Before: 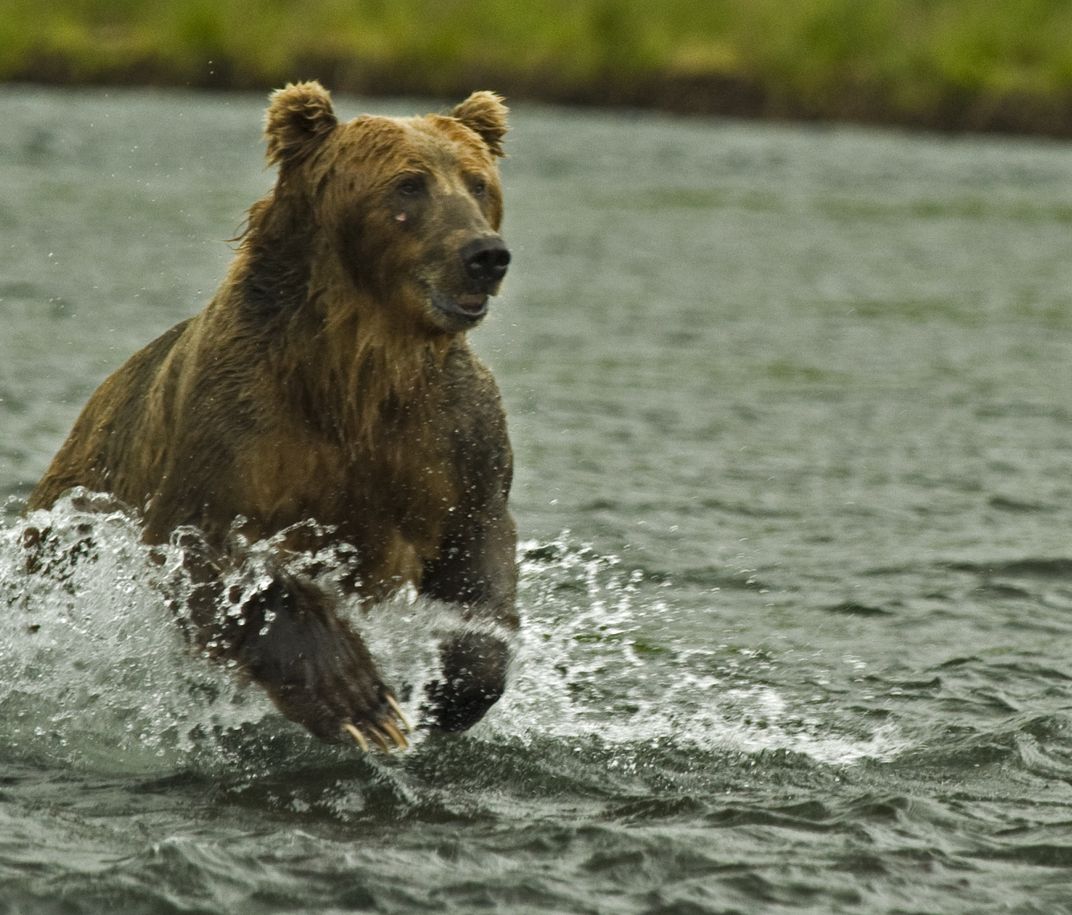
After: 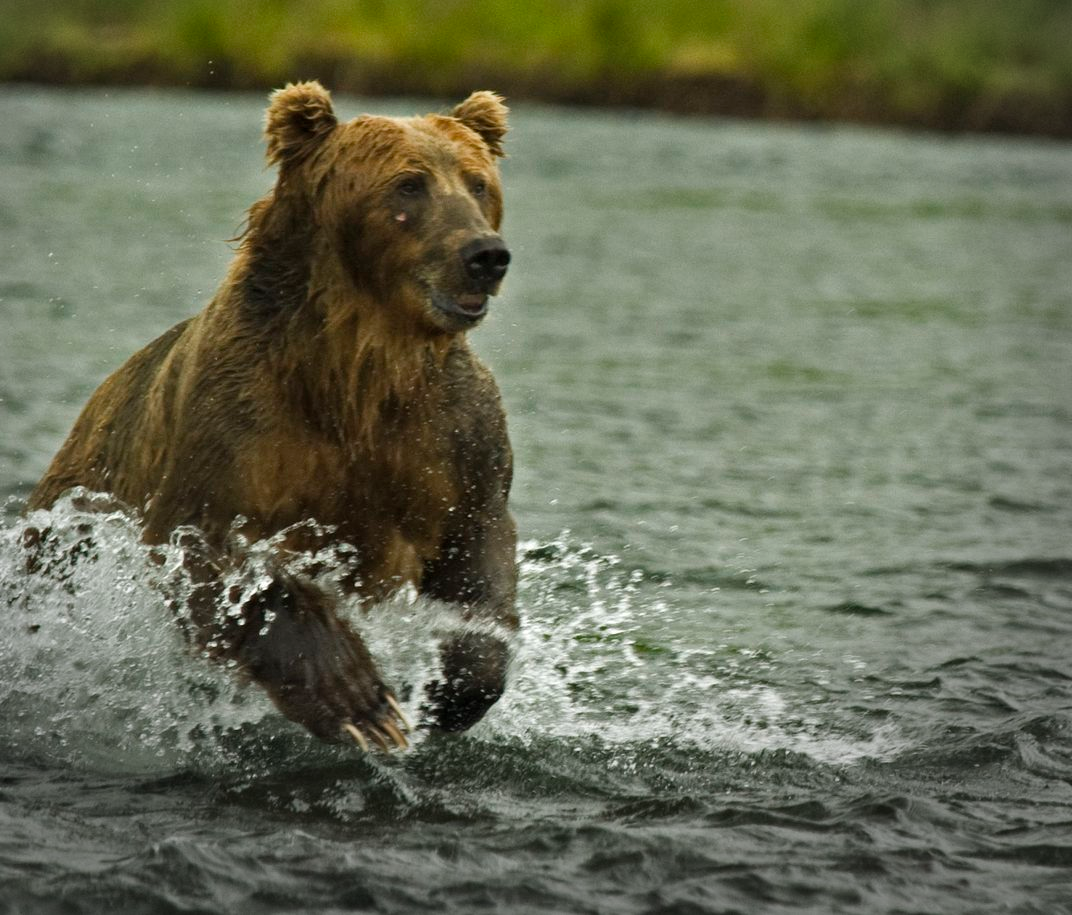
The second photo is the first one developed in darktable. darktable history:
vignetting: center (-0.066, -0.306), automatic ratio true, unbound false
